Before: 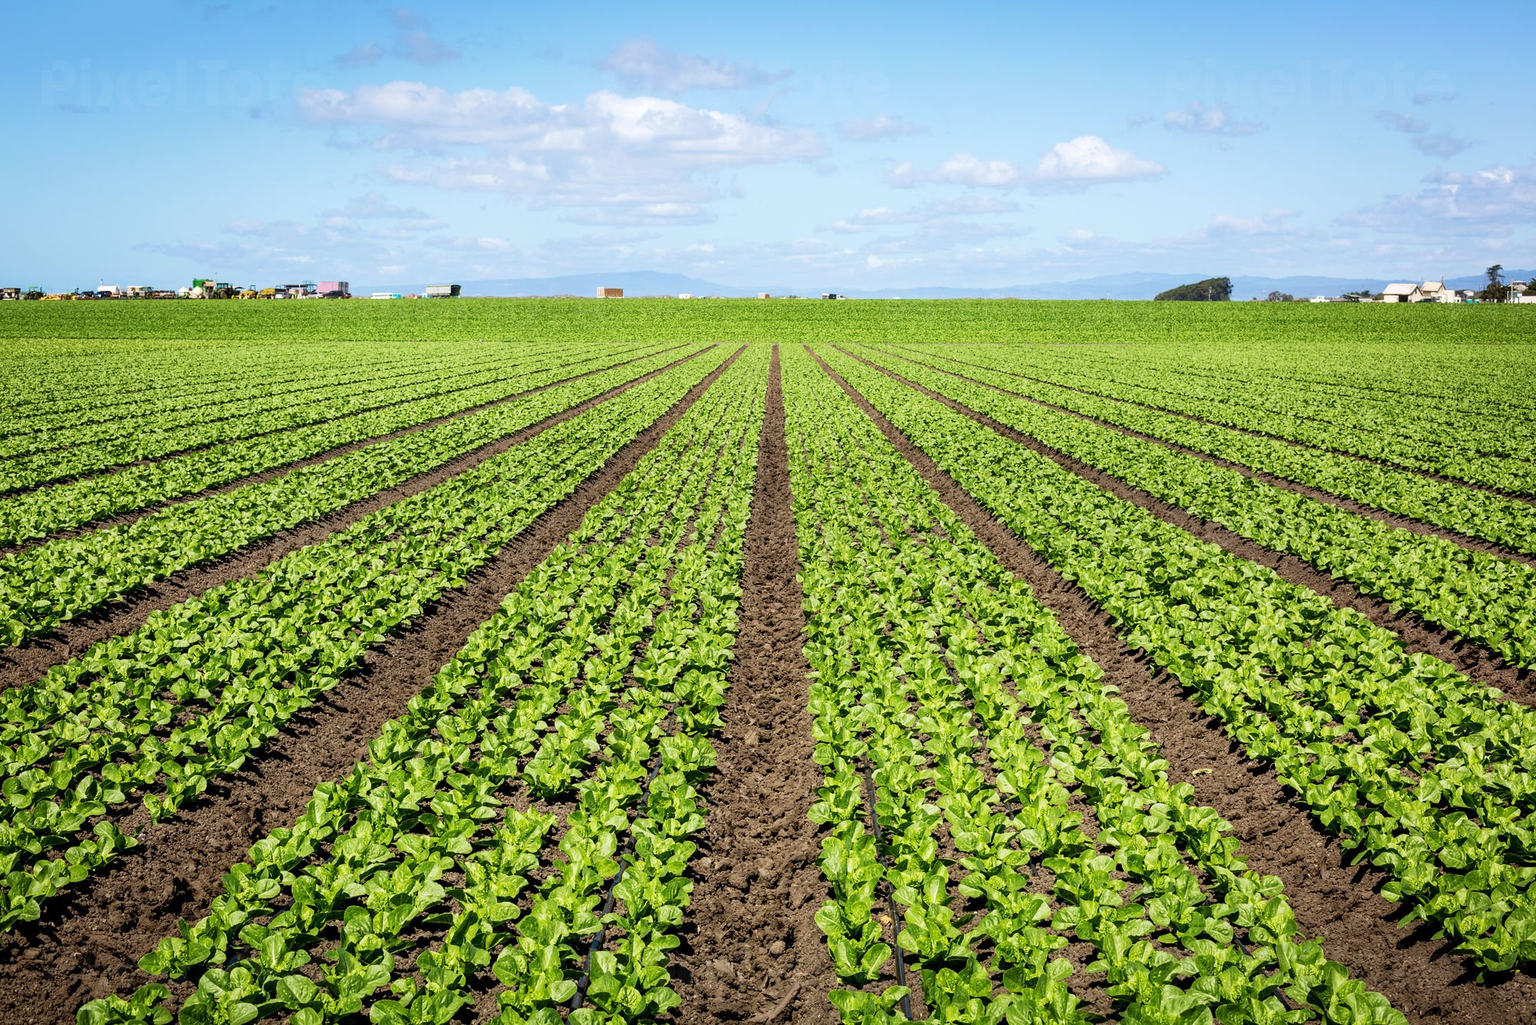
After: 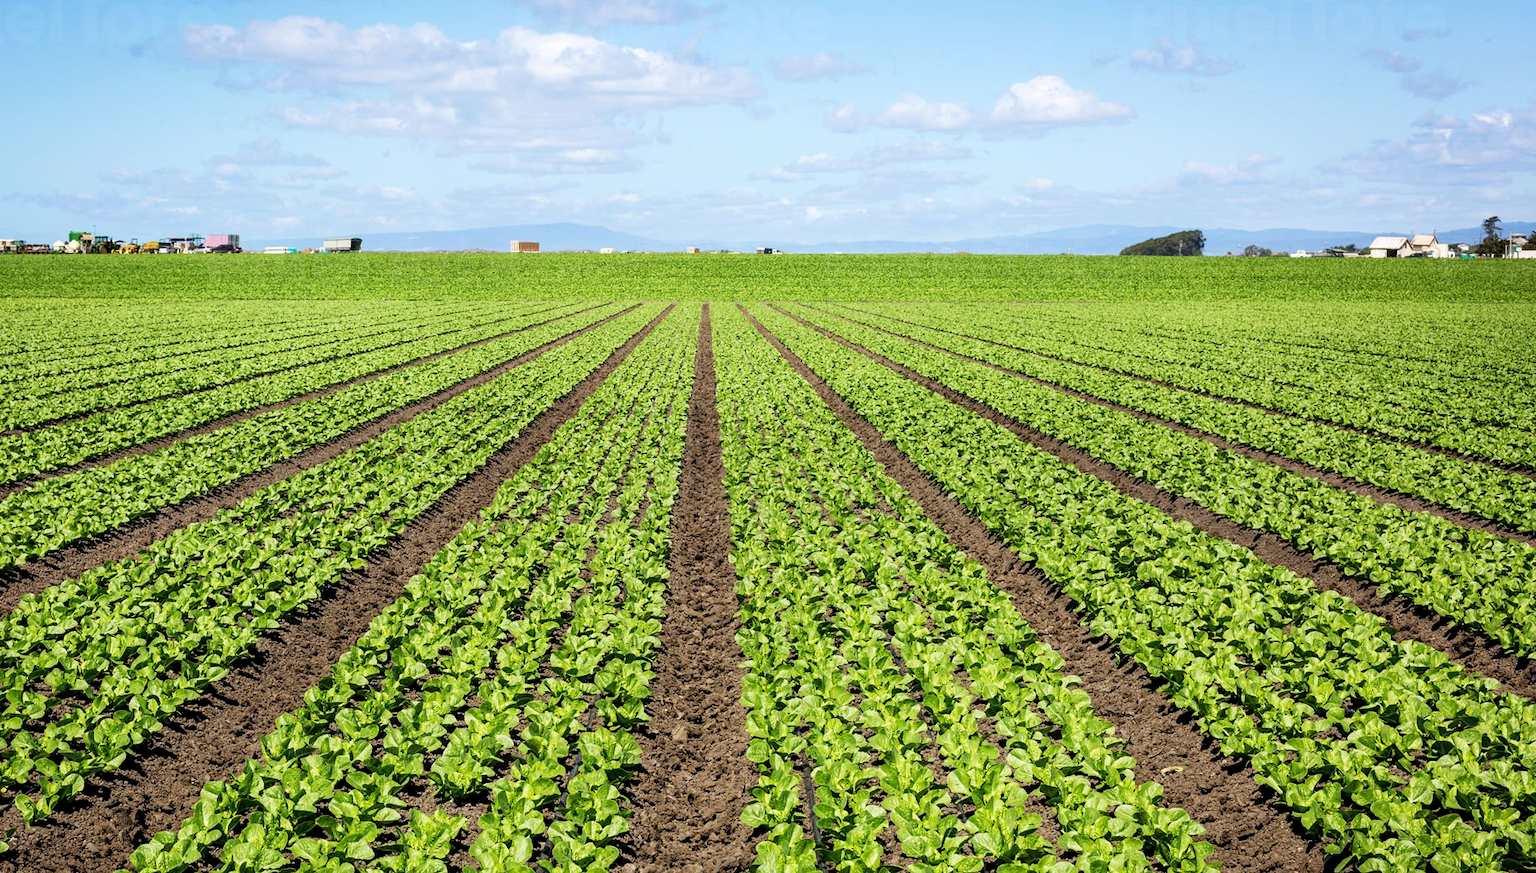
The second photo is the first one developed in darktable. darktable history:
levels: levels [0.016, 0.5, 0.996]
crop: left 8.467%, top 6.55%, bottom 15.369%
